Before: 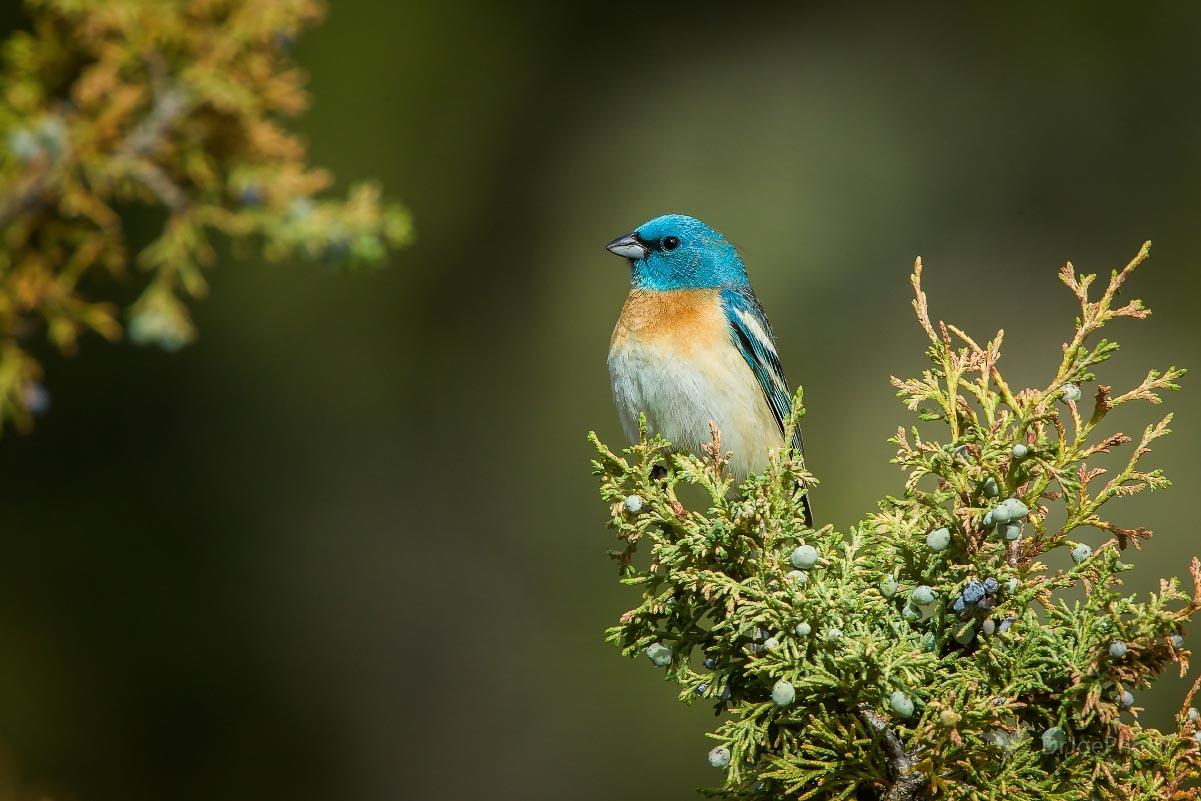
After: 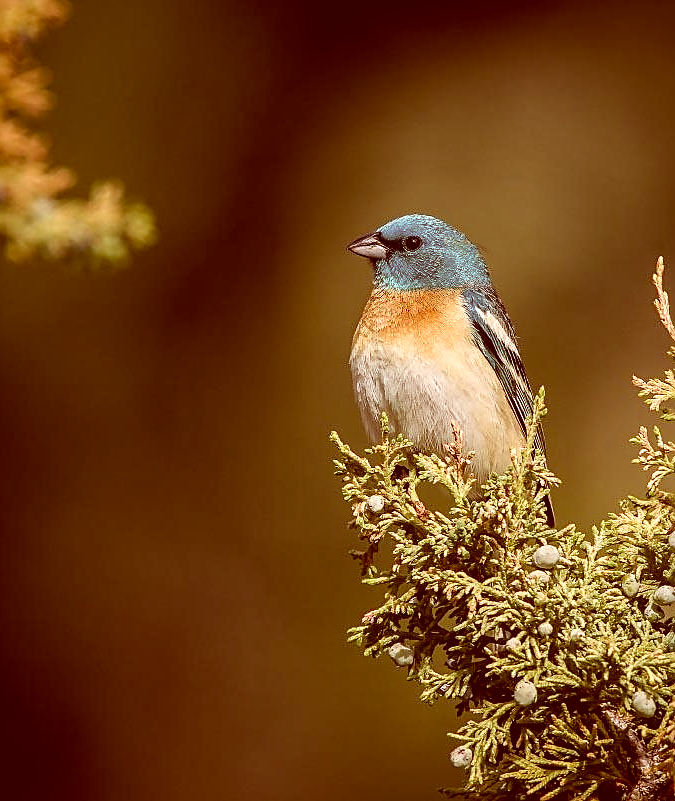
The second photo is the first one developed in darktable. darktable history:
sharpen: on, module defaults
color correction: highlights a* 9.03, highlights b* 8.71, shadows a* 40, shadows b* 40, saturation 0.8
local contrast: highlights 25%, shadows 75%, midtone range 0.75
exposure: black level correction 0.001, compensate highlight preservation false
crop: left 21.496%, right 22.254%
